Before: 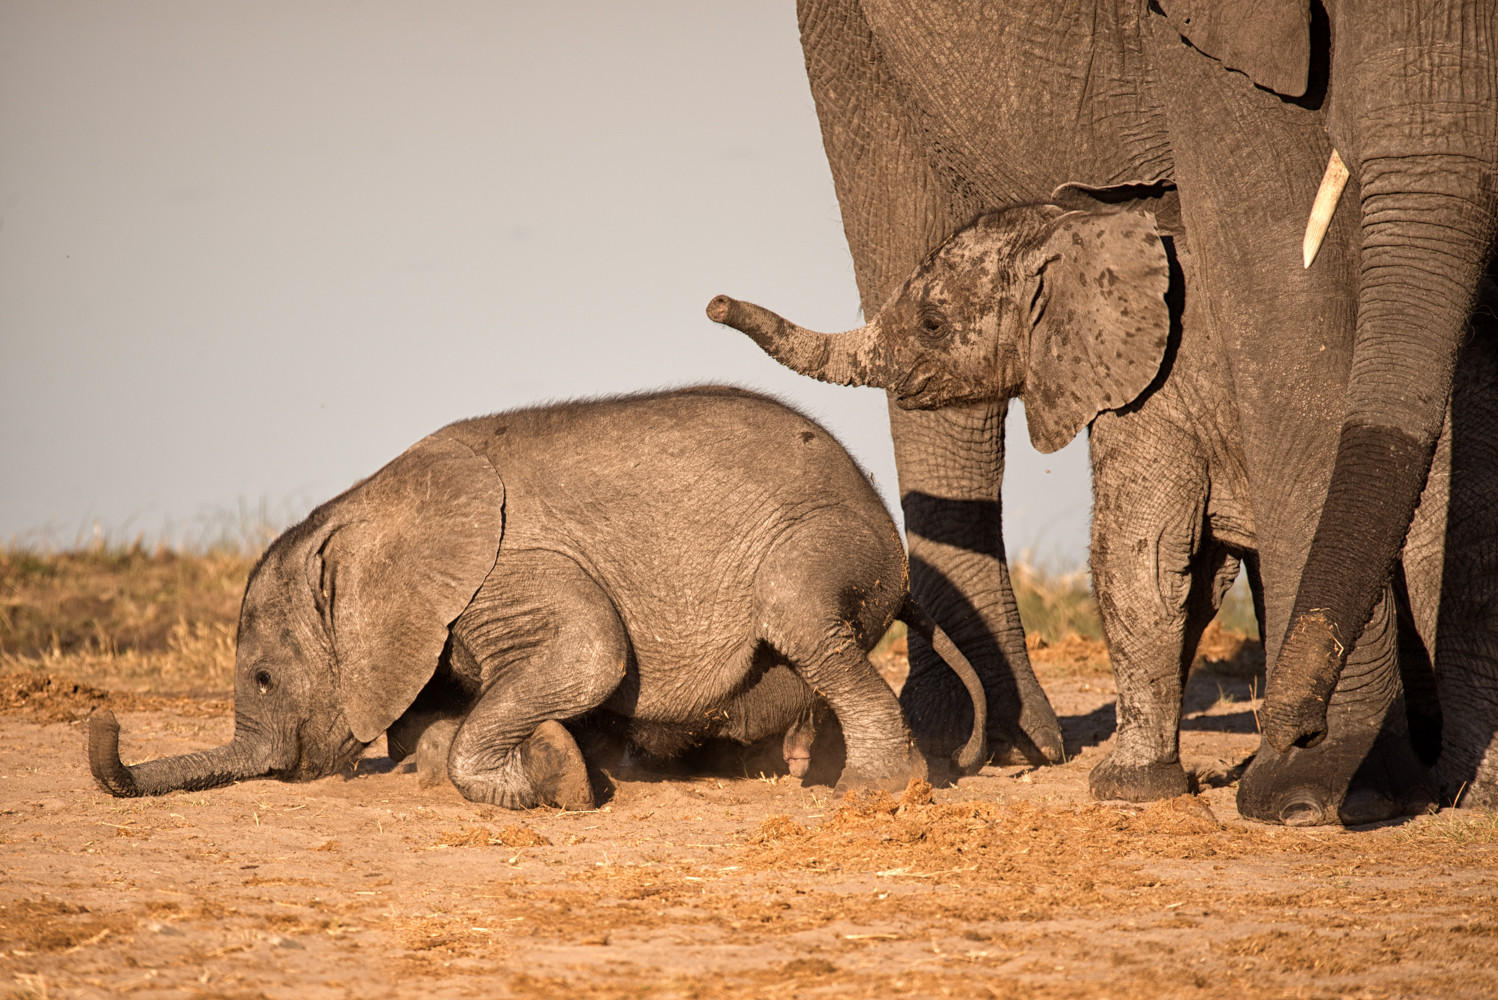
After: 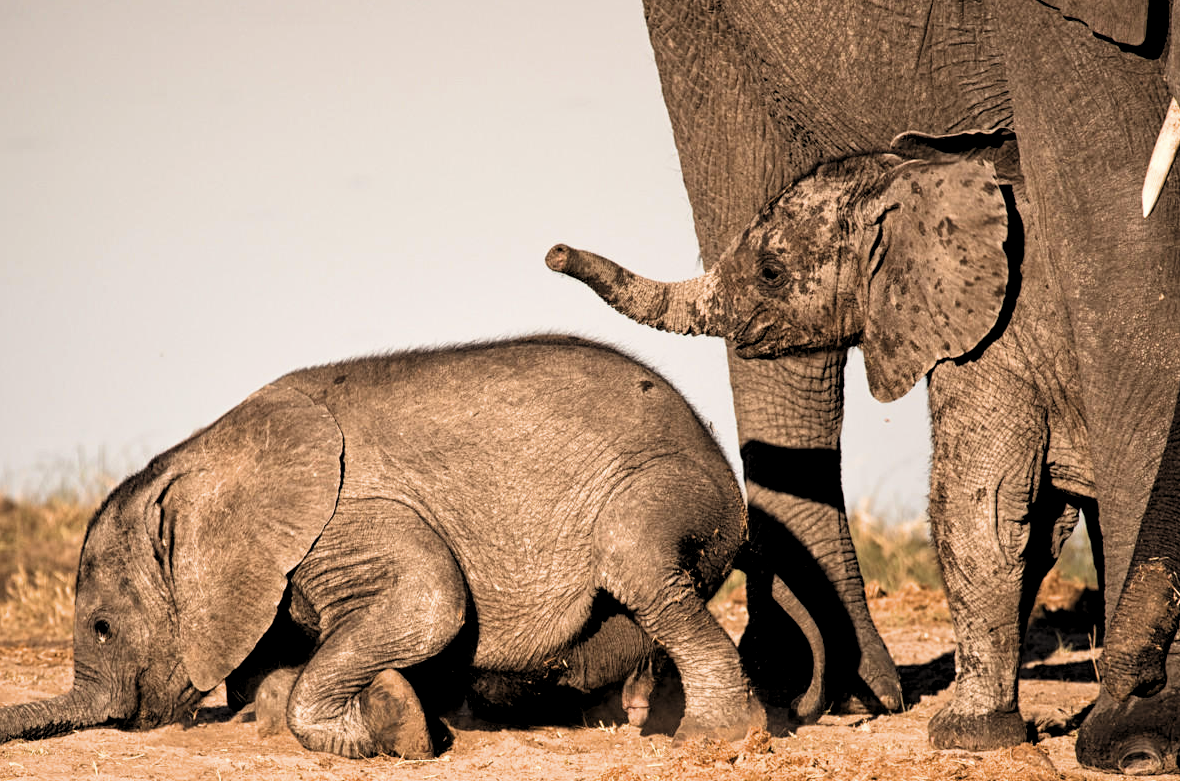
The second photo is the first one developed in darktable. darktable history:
crop and rotate: left 10.77%, top 5.1%, right 10.41%, bottom 16.76%
white balance: emerald 1
filmic rgb: black relative exposure -4.91 EV, white relative exposure 2.84 EV, hardness 3.7
levels: levels [0.116, 0.574, 1]
exposure: black level correction 0, exposure 0.4 EV, compensate exposure bias true, compensate highlight preservation false
